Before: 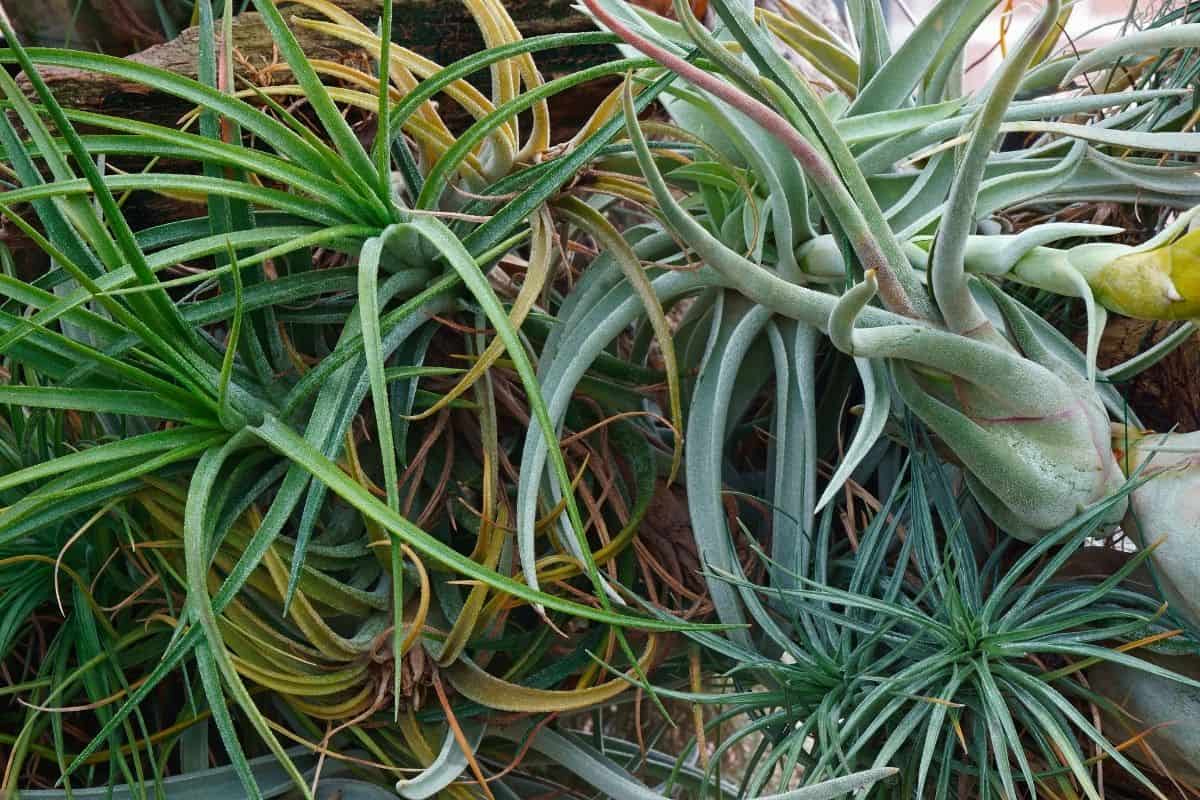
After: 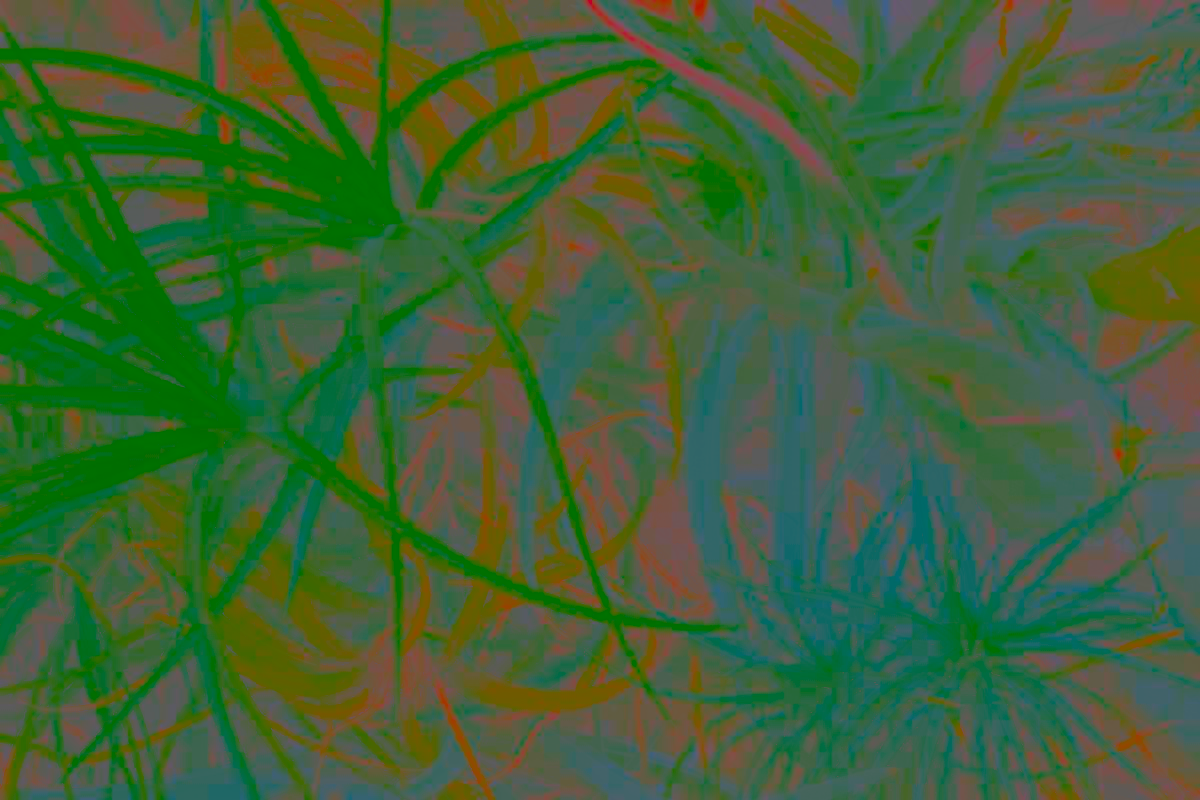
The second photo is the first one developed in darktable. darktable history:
contrast brightness saturation: contrast -0.982, brightness -0.172, saturation 0.755
